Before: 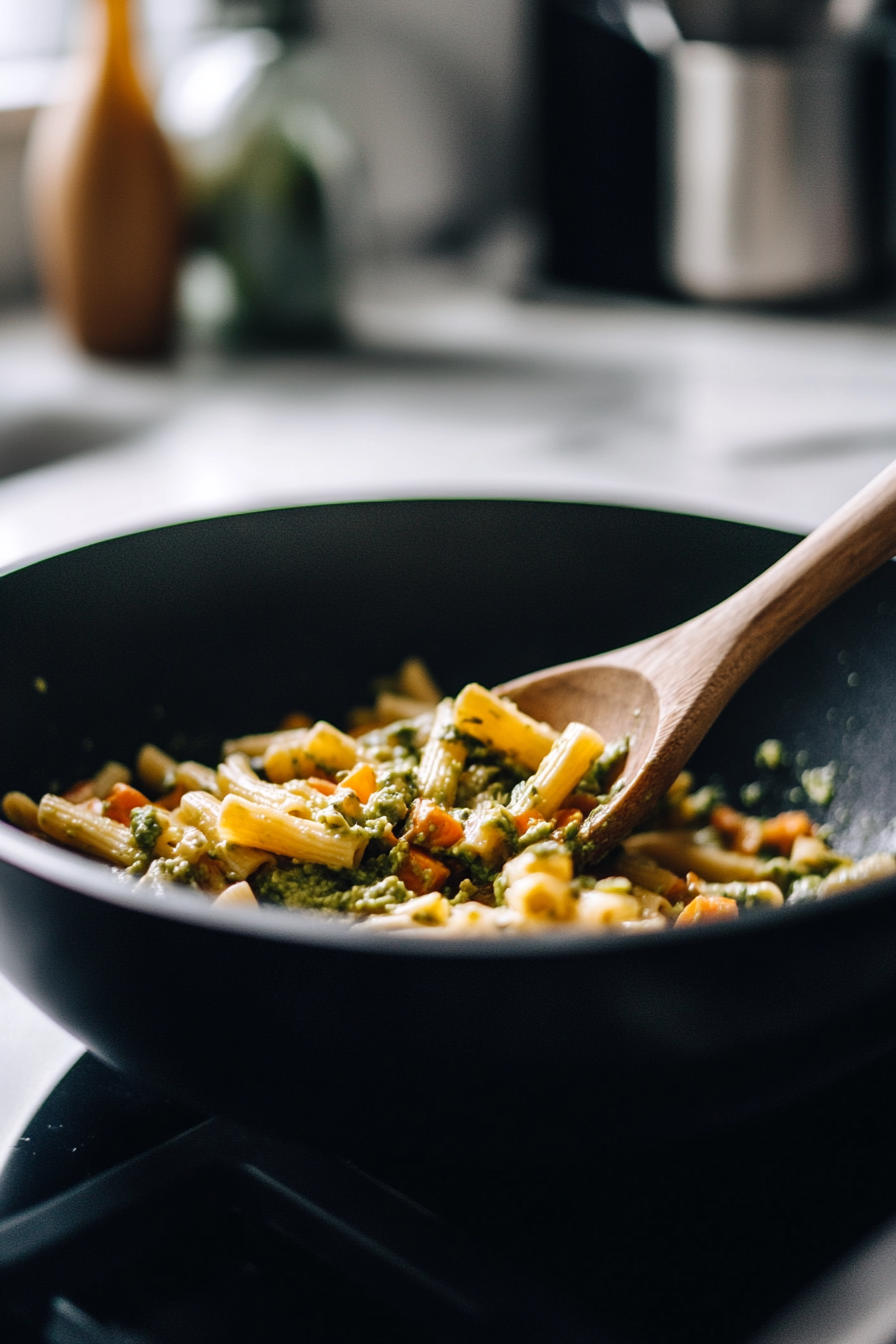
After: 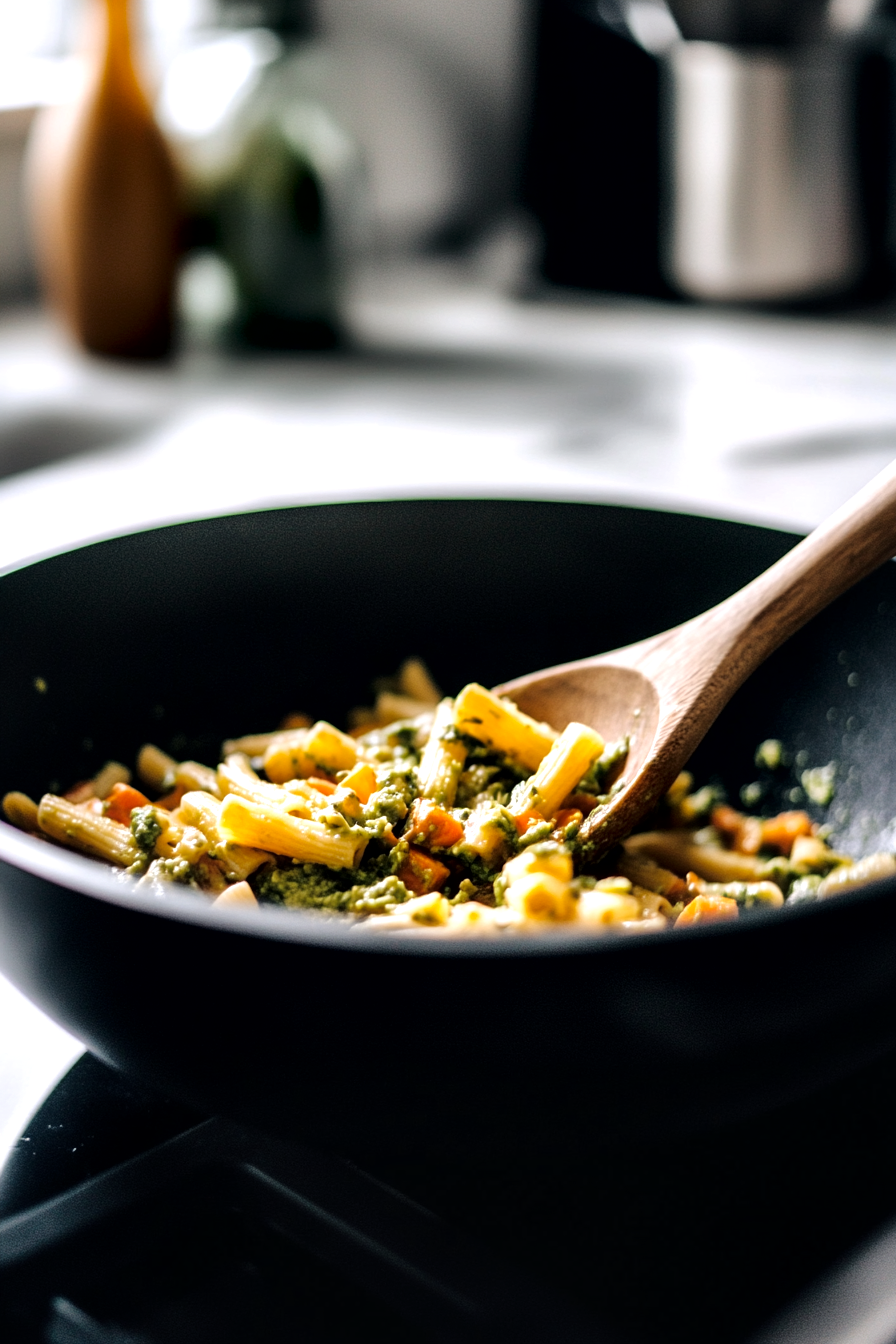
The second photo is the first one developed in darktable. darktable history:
local contrast: mode bilateral grid, contrast 99, coarseness 99, detail 165%, midtone range 0.2
shadows and highlights: radius 122.25, shadows 21.32, white point adjustment -9.54, highlights -15.68, soften with gaussian
tone equalizer: -8 EV -0.748 EV, -7 EV -0.699 EV, -6 EV -0.569 EV, -5 EV -0.419 EV, -3 EV 0.402 EV, -2 EV 0.6 EV, -1 EV 0.678 EV, +0 EV 0.743 EV, mask exposure compensation -0.5 EV
